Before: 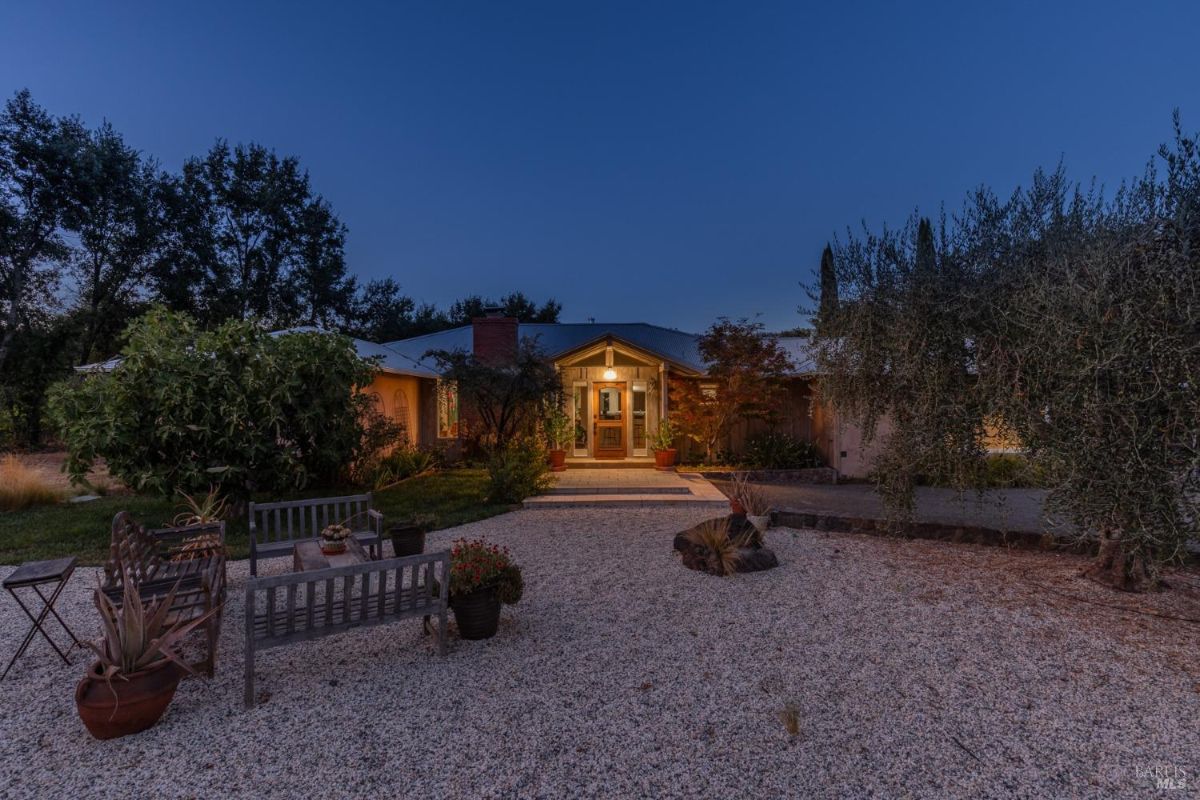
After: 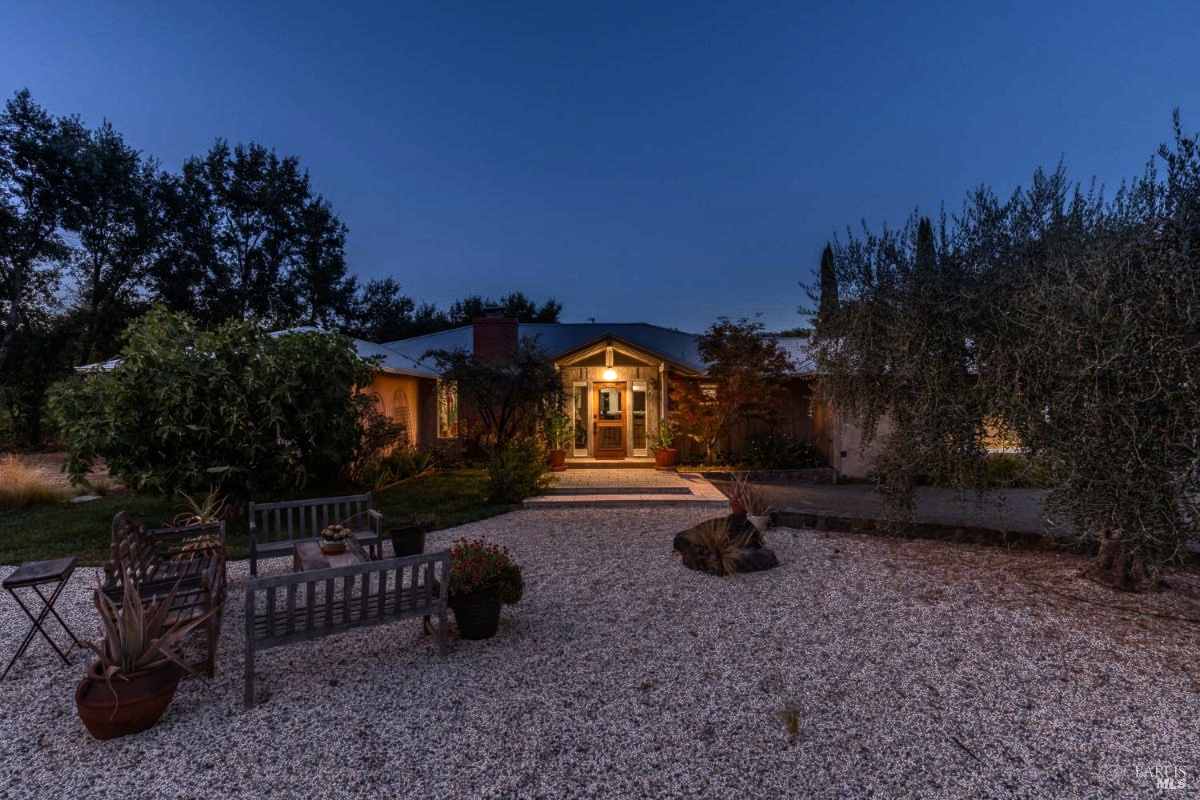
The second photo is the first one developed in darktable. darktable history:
tone equalizer: -8 EV -0.786 EV, -7 EV -0.678 EV, -6 EV -0.614 EV, -5 EV -0.408 EV, -3 EV 0.389 EV, -2 EV 0.6 EV, -1 EV 0.674 EV, +0 EV 0.74 EV, edges refinement/feathering 500, mask exposure compensation -1.57 EV, preserve details no
